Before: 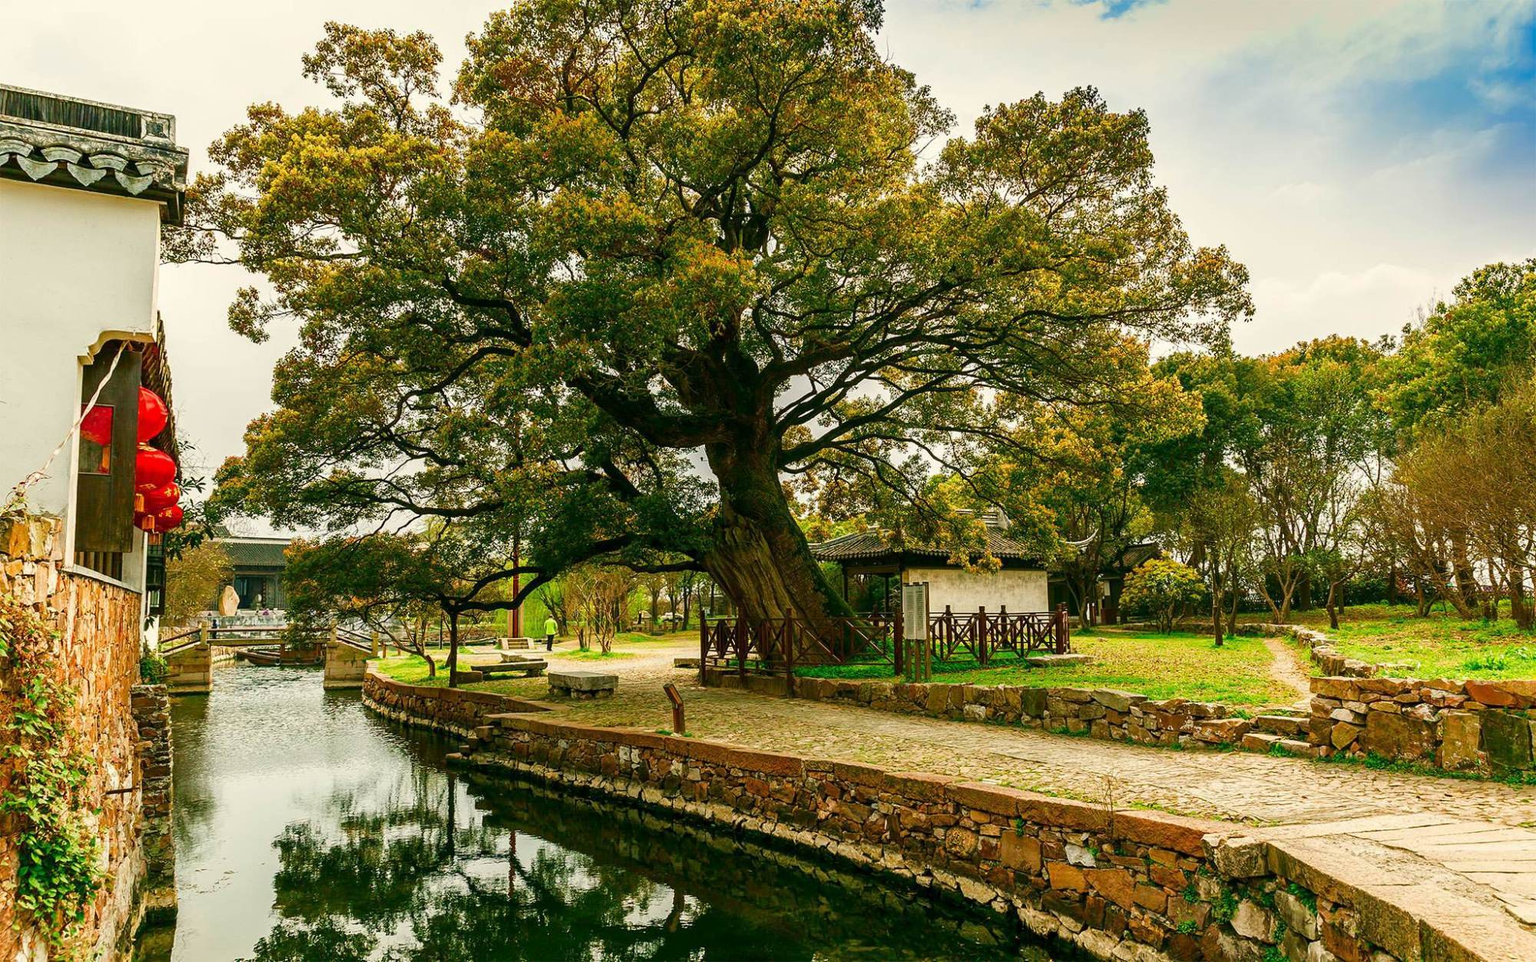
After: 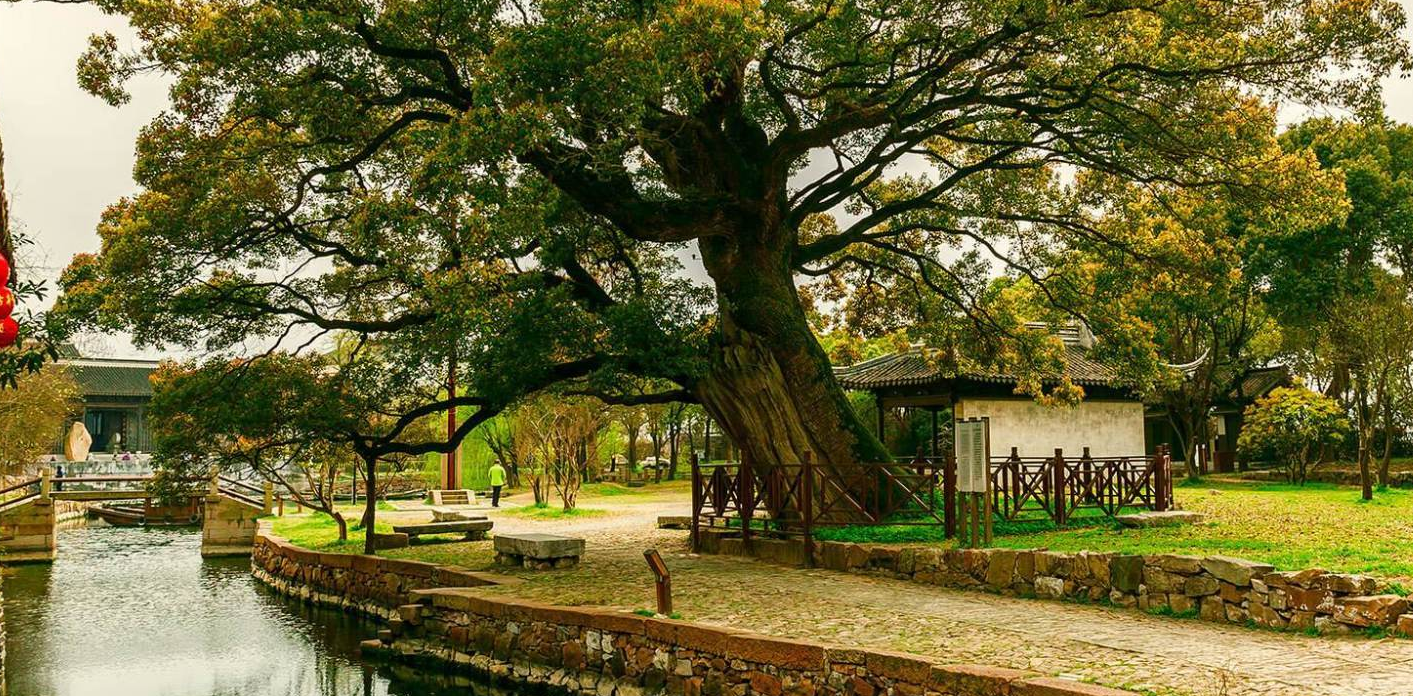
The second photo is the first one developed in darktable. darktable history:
crop: left 11.026%, top 27.256%, right 18.287%, bottom 17.17%
